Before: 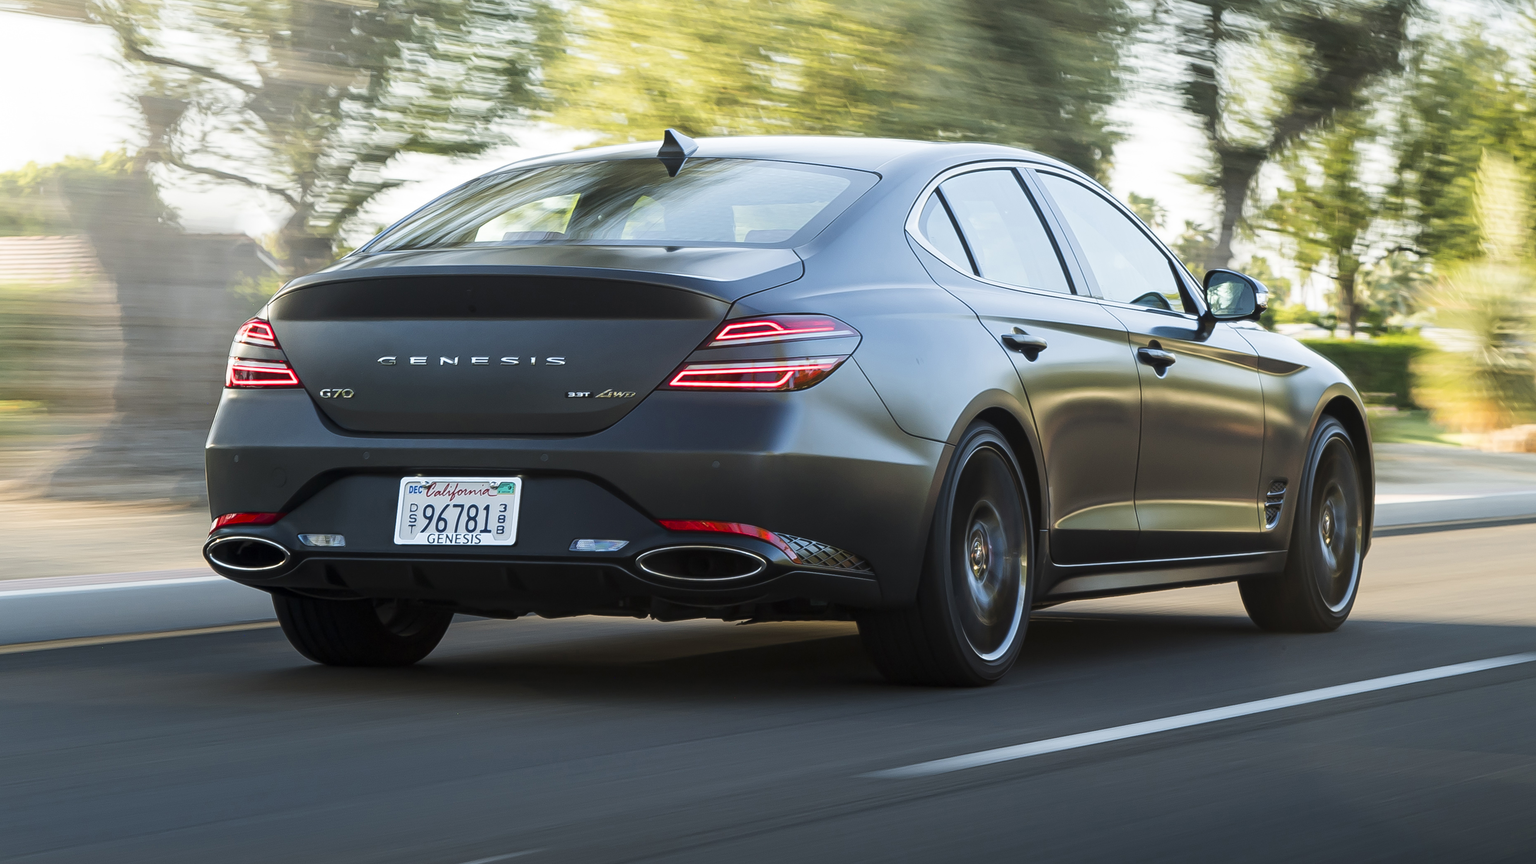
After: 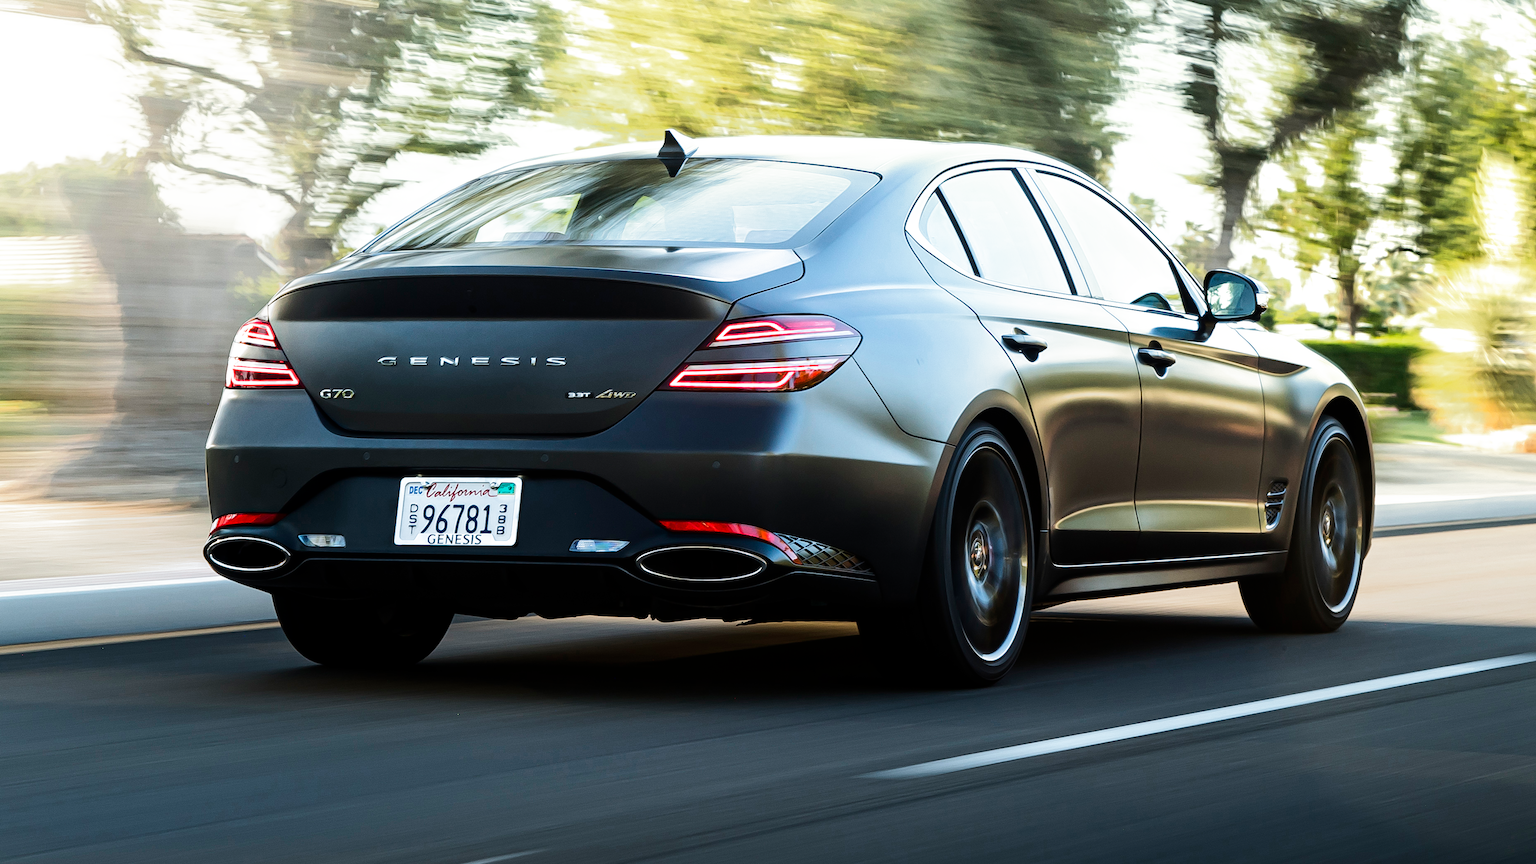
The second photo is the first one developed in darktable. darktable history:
filmic rgb: black relative exposure -16 EV, threshold -0.33 EV, transition 3.19 EV, structure ↔ texture 100%, target black luminance 0%, hardness 7.57, latitude 72.96%, contrast 0.908, highlights saturation mix 10%, shadows ↔ highlights balance -0.38%, add noise in highlights 0, preserve chrominance no, color science v4 (2020), iterations of high-quality reconstruction 10, enable highlight reconstruction true
tone equalizer: -8 EV -1.08 EV, -7 EV -1.01 EV, -6 EV -0.867 EV, -5 EV -0.578 EV, -3 EV 0.578 EV, -2 EV 0.867 EV, -1 EV 1.01 EV, +0 EV 1.08 EV, edges refinement/feathering 500, mask exposure compensation -1.57 EV, preserve details no
grain: coarseness 0.09 ISO, strength 10%
